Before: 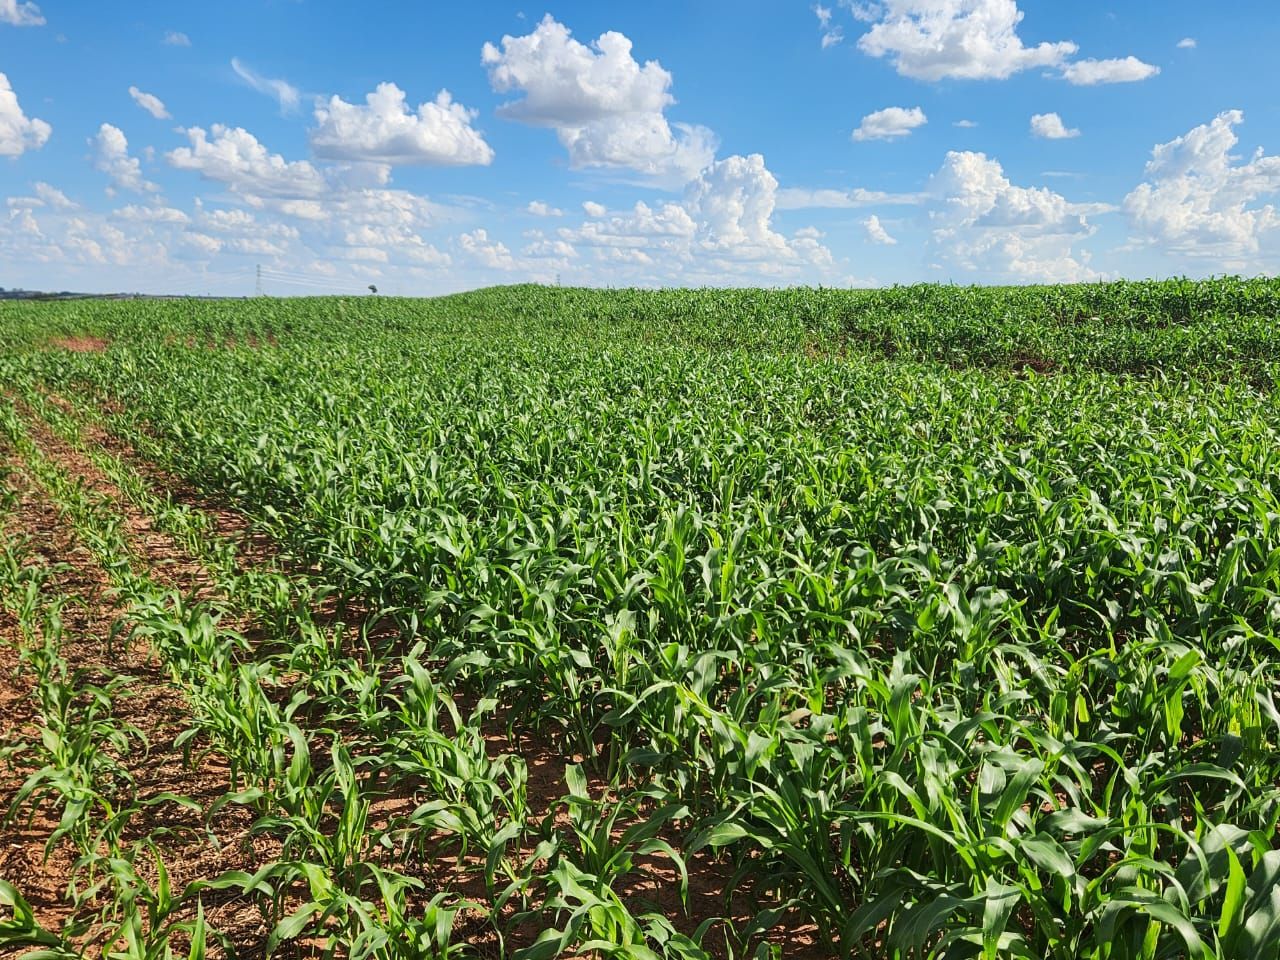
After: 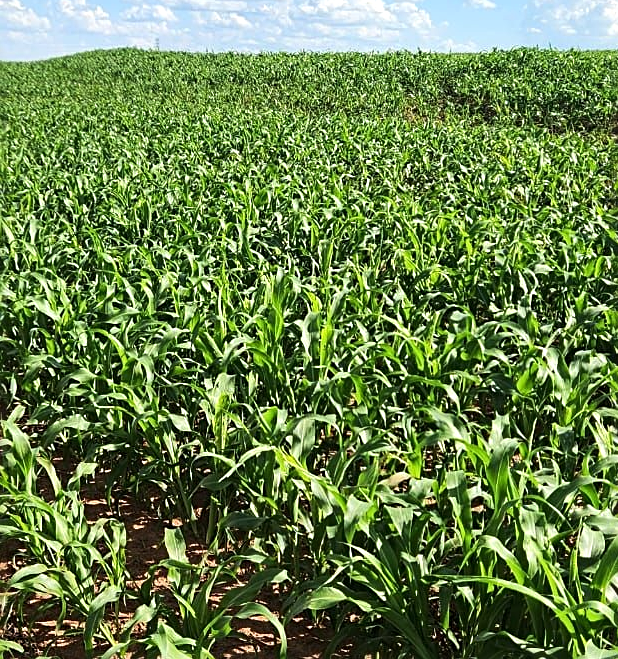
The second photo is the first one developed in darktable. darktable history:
tone equalizer: -8 EV -0.417 EV, -7 EV -0.389 EV, -6 EV -0.333 EV, -5 EV -0.222 EV, -3 EV 0.222 EV, -2 EV 0.333 EV, -1 EV 0.389 EV, +0 EV 0.417 EV, edges refinement/feathering 500, mask exposure compensation -1.57 EV, preserve details no
sharpen: radius 2.529, amount 0.323
crop: left 31.379%, top 24.658%, right 20.326%, bottom 6.628%
